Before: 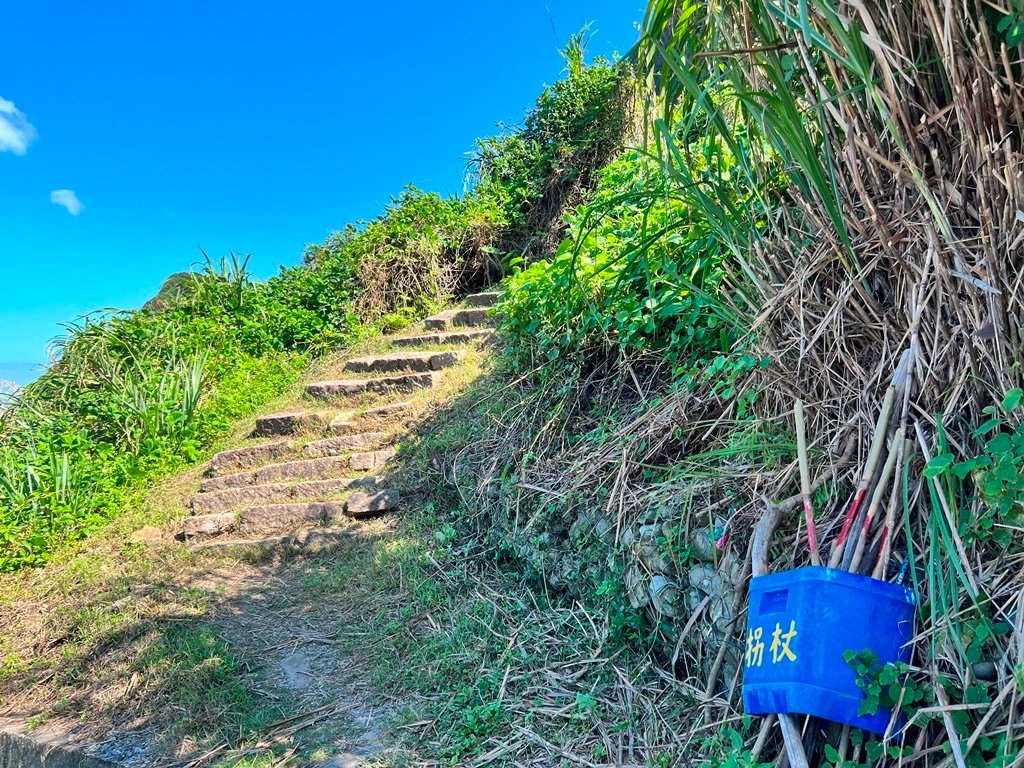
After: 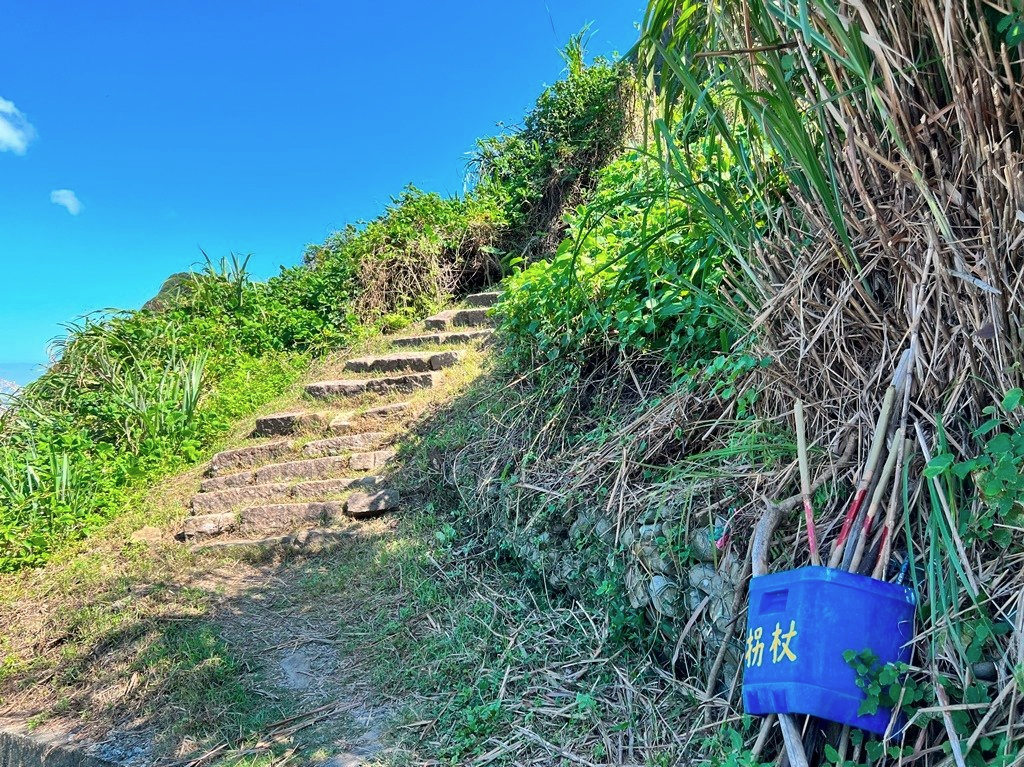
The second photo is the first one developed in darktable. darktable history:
contrast brightness saturation: saturation -0.085
crop: bottom 0.064%
